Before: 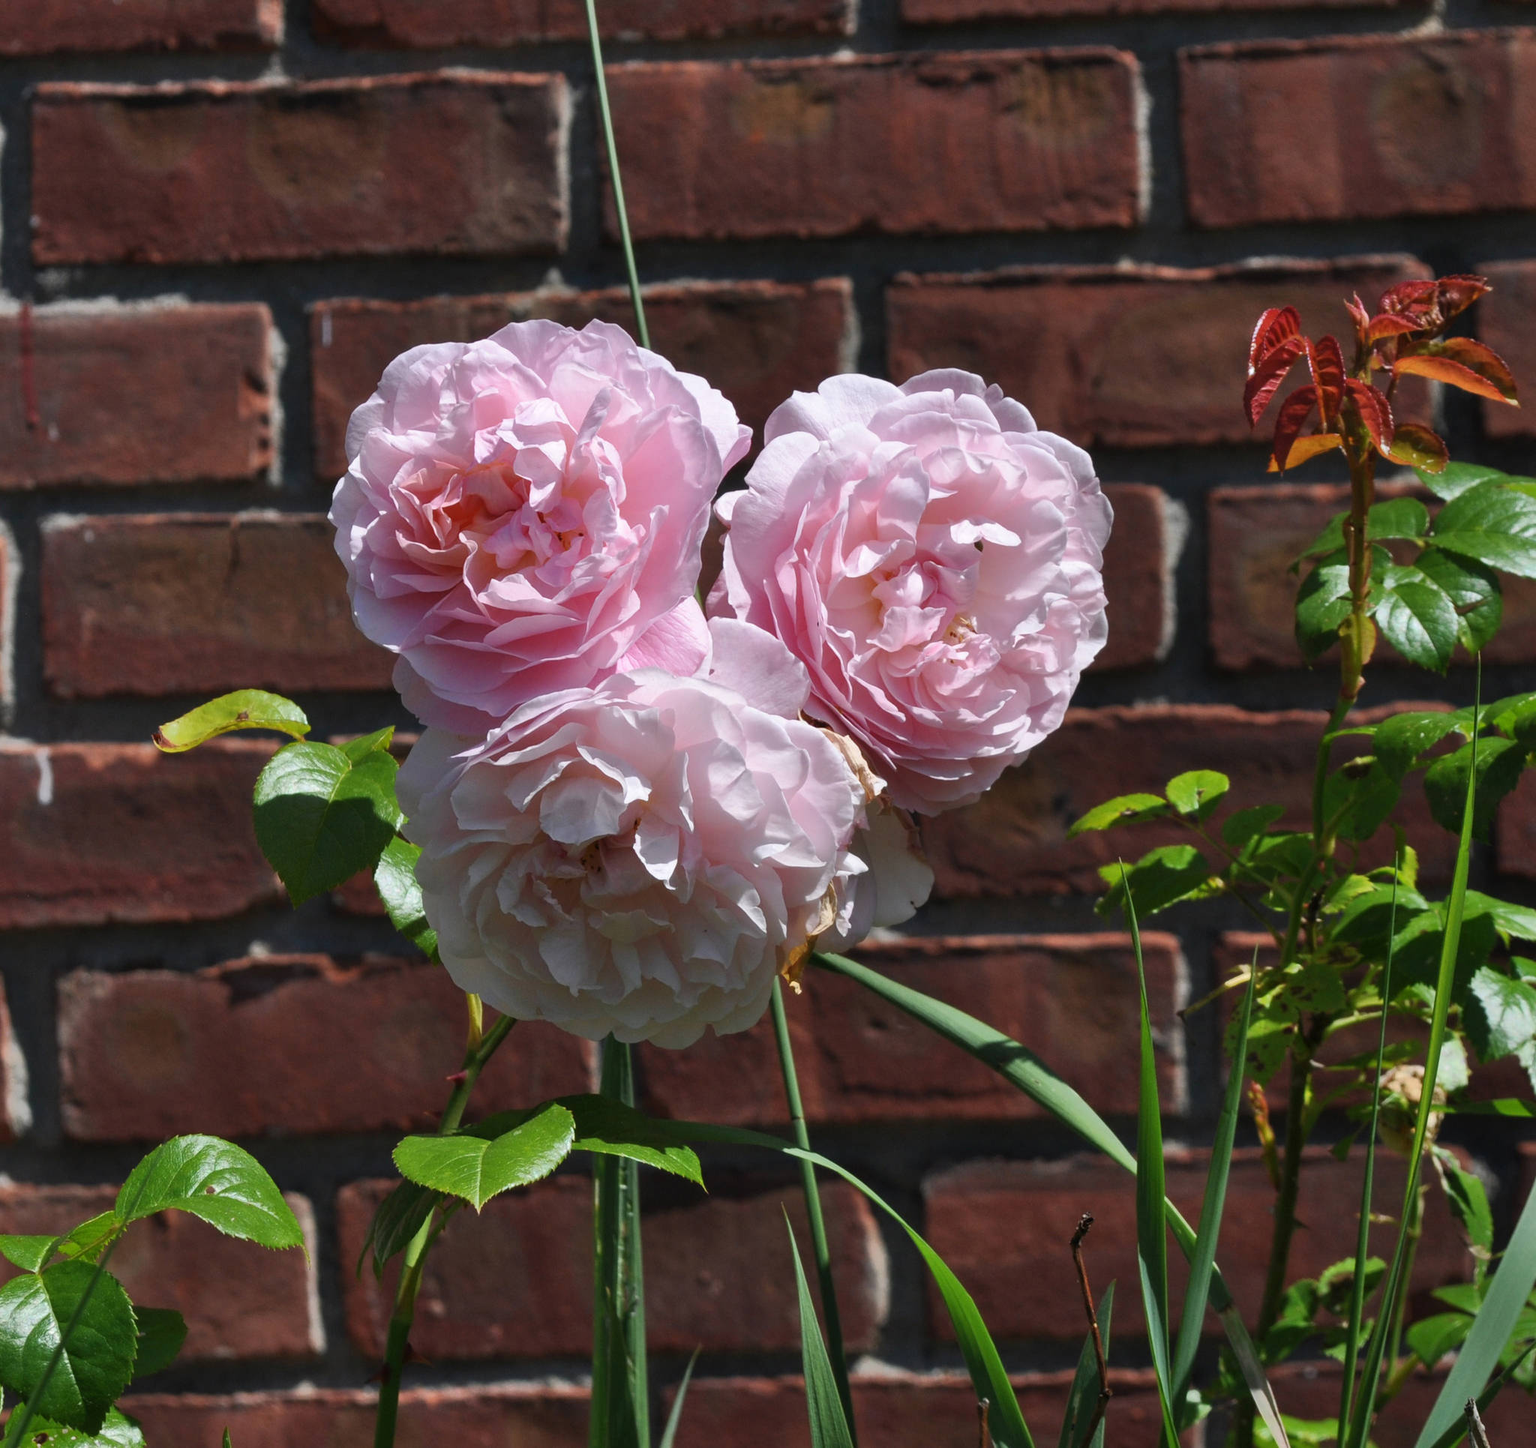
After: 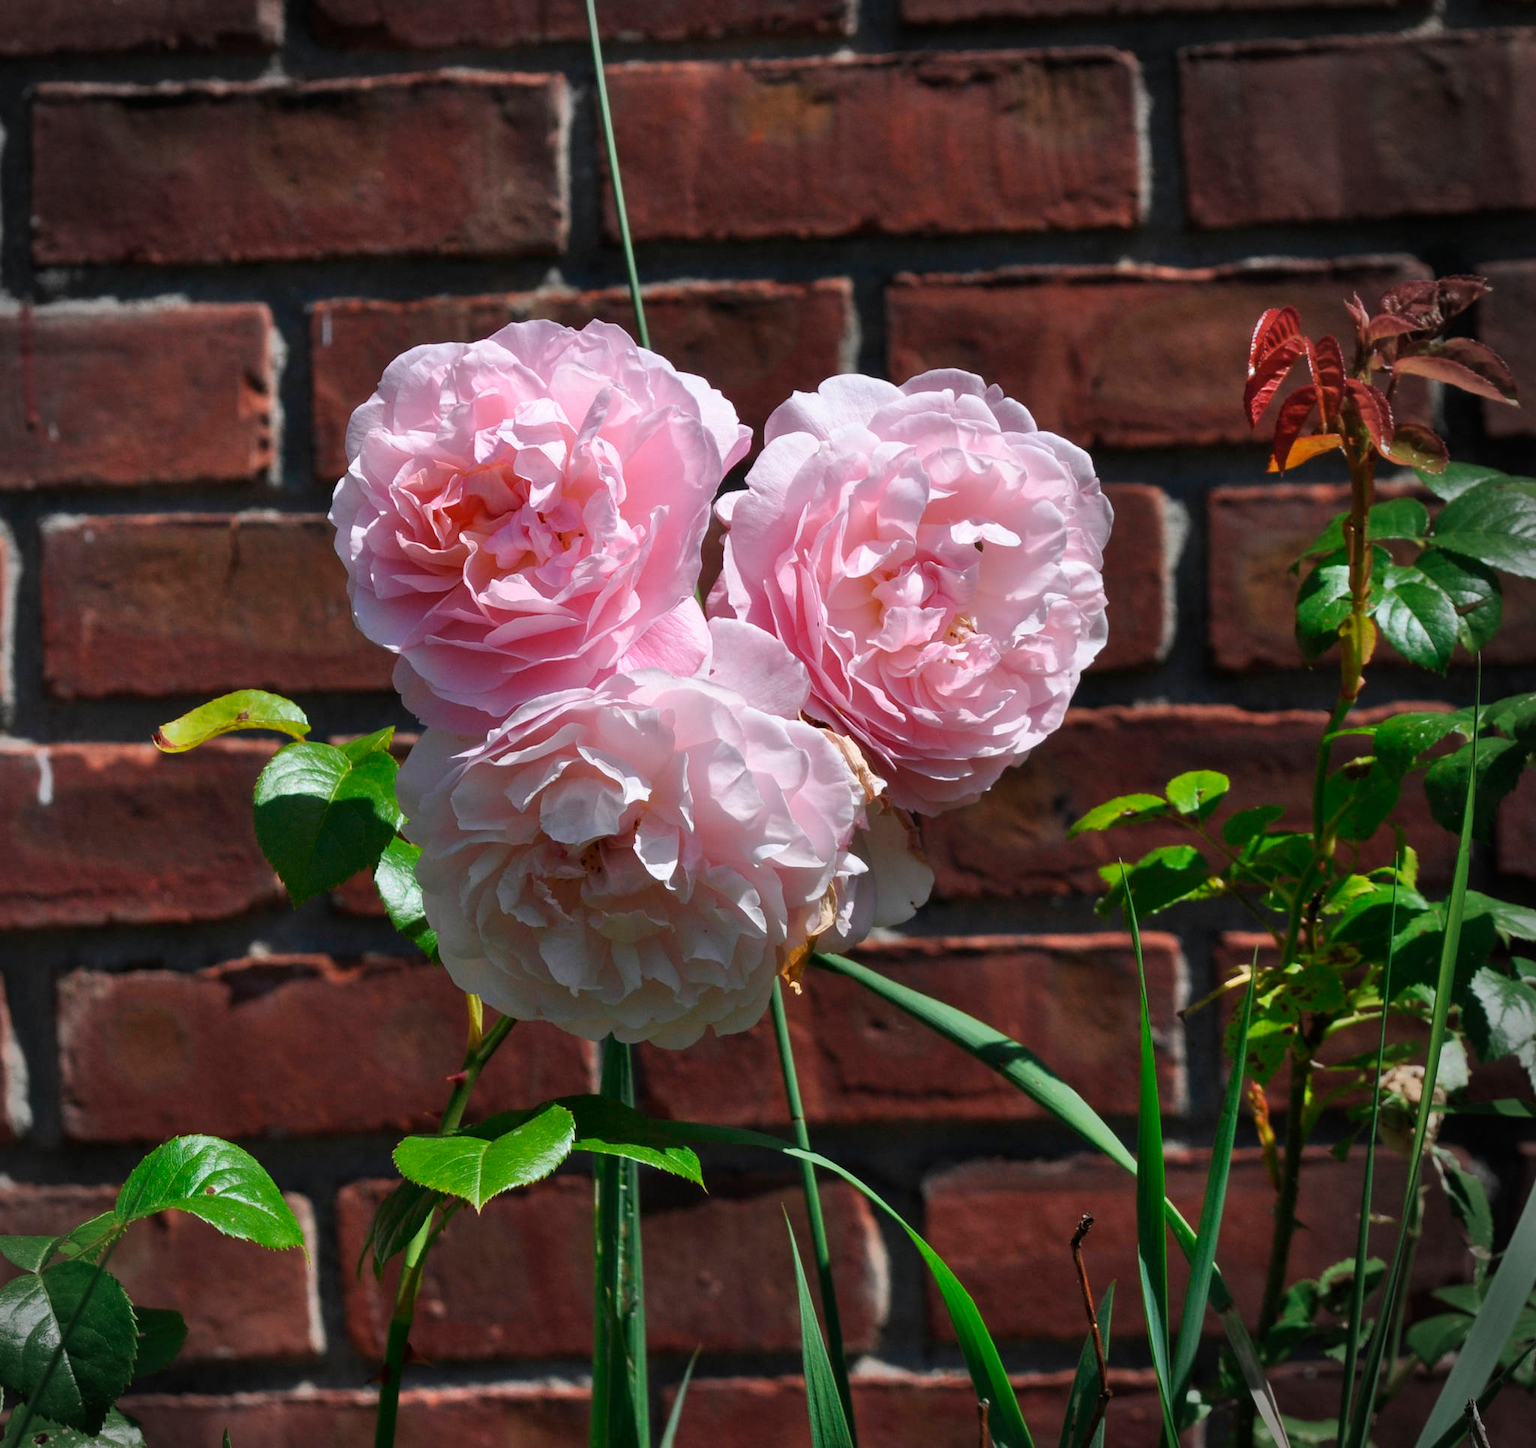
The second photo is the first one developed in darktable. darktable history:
vignetting: fall-off start 87.83%, fall-off radius 24.77%, center (-0.076, 0.071), unbound false
